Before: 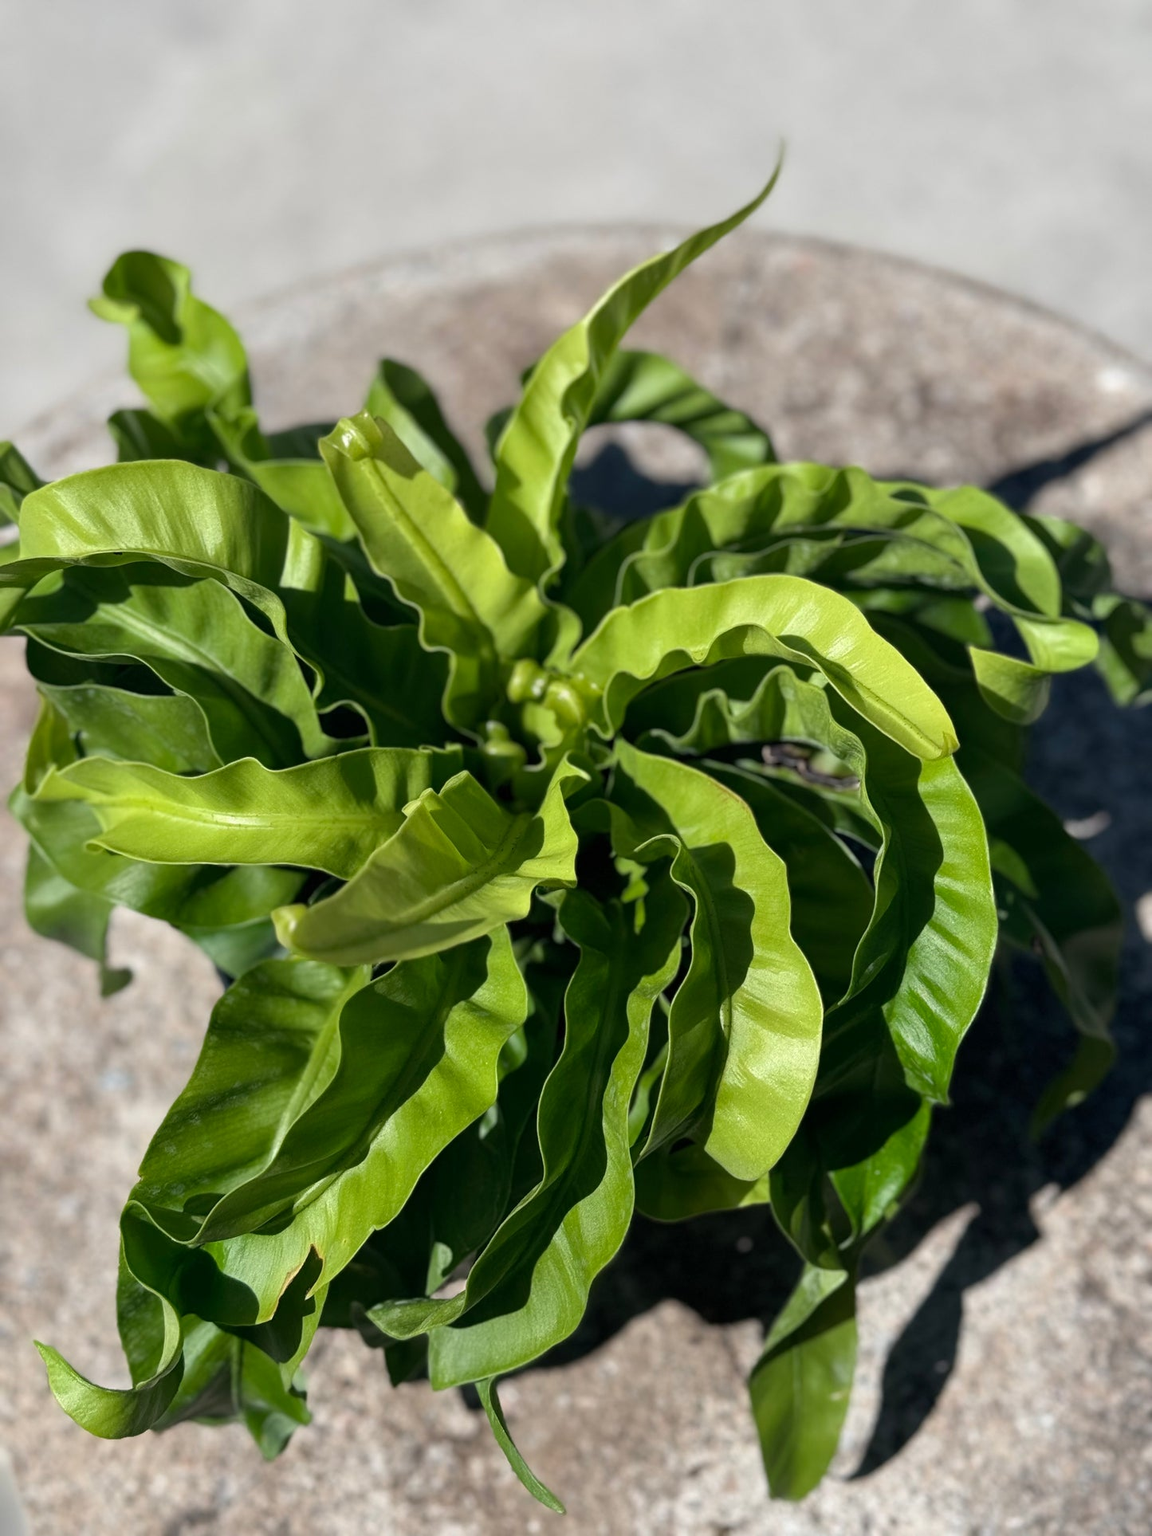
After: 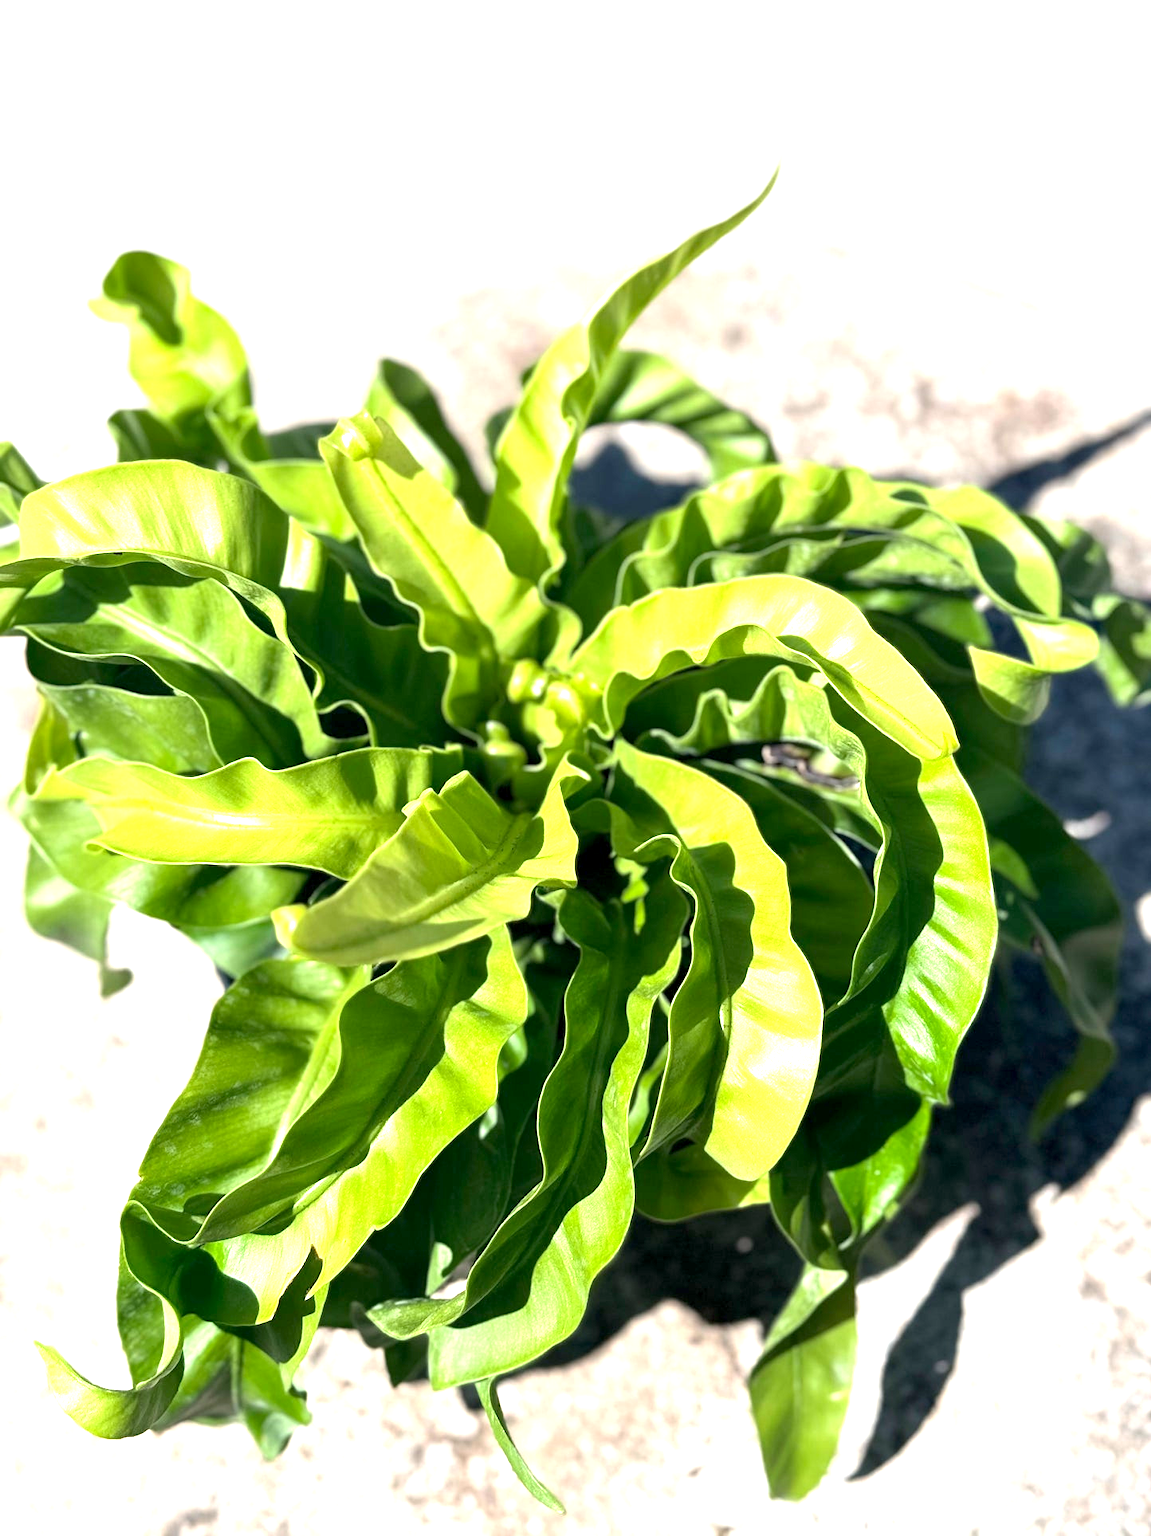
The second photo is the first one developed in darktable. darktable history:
exposure: black level correction 0.001, exposure 1.712 EV, compensate exposure bias true, compensate highlight preservation false
